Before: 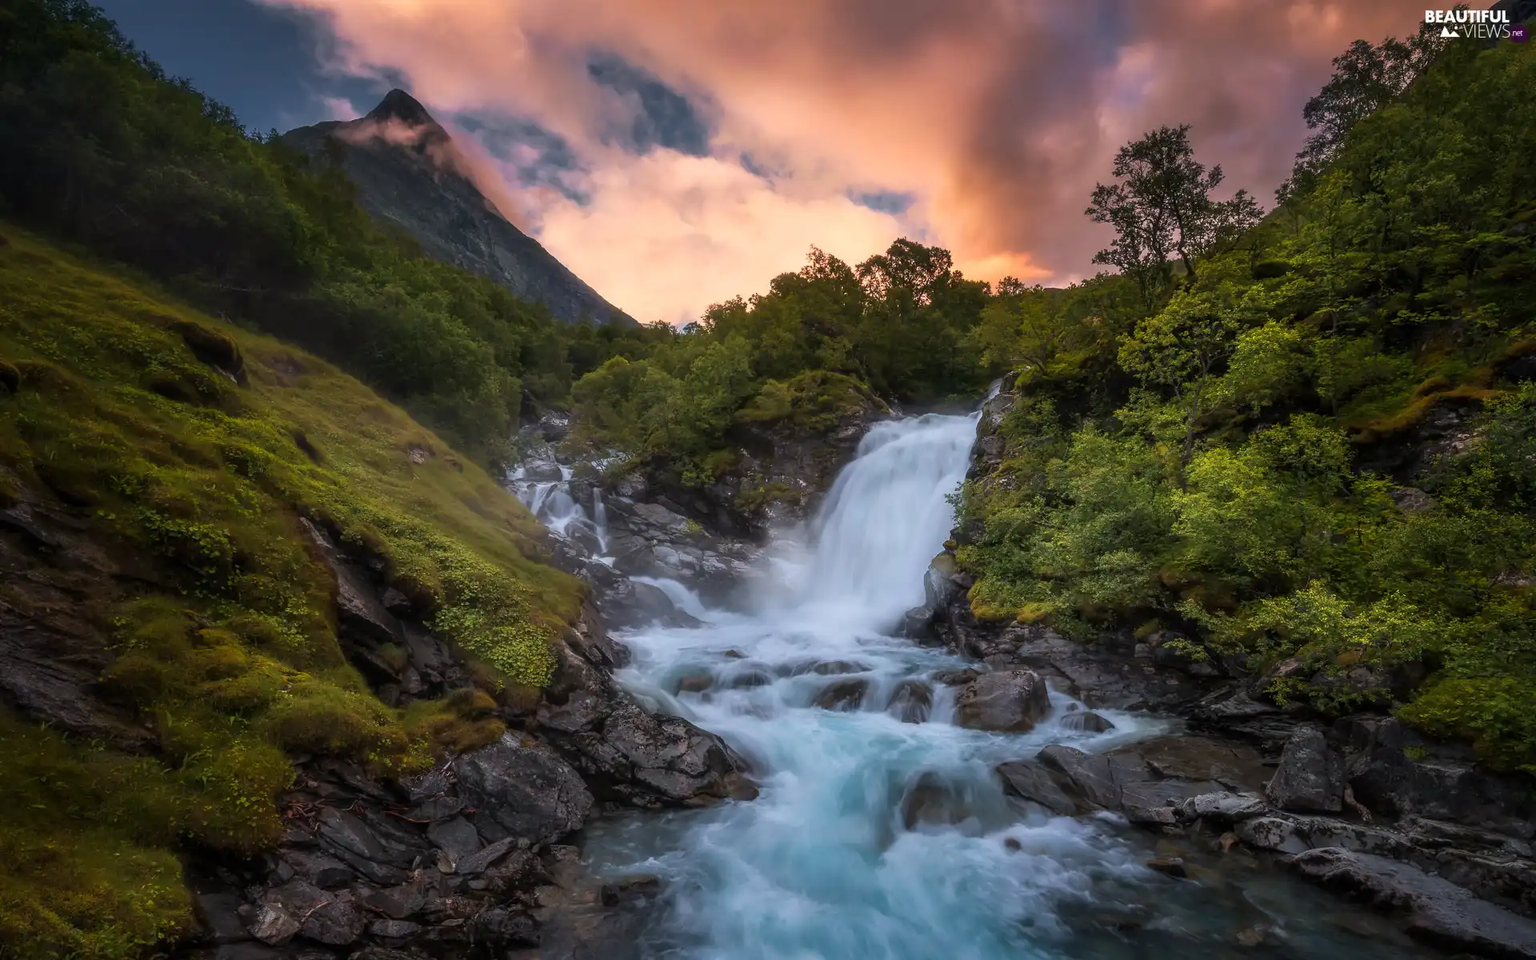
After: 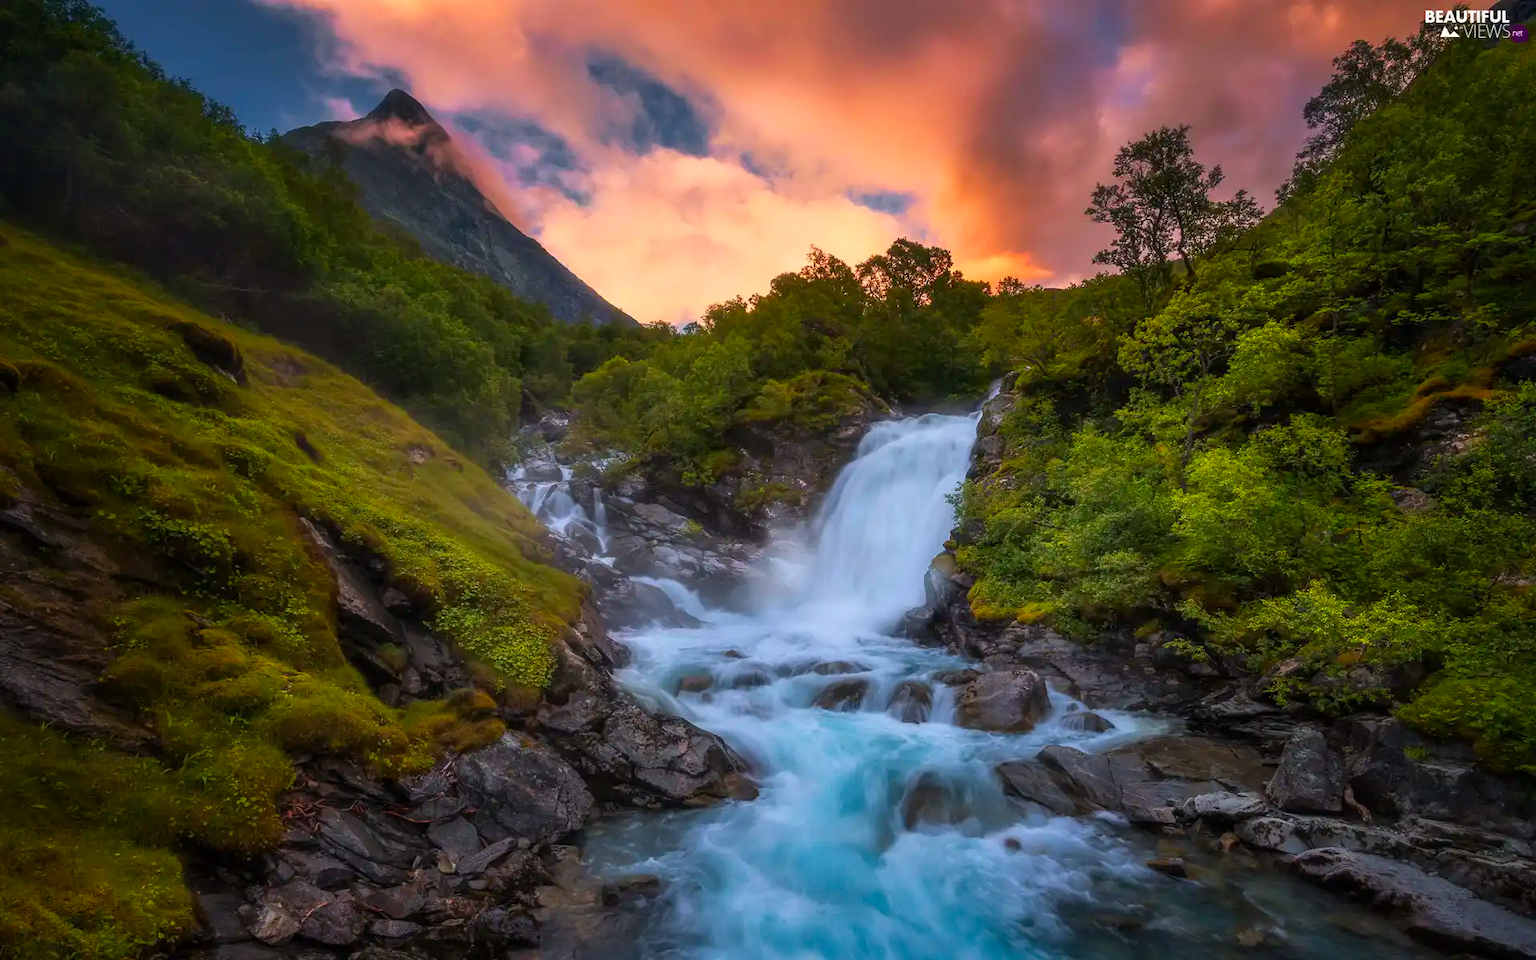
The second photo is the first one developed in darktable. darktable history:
contrast brightness saturation: saturation 0.501
shadows and highlights: shadows 25.86, highlights -24.09
